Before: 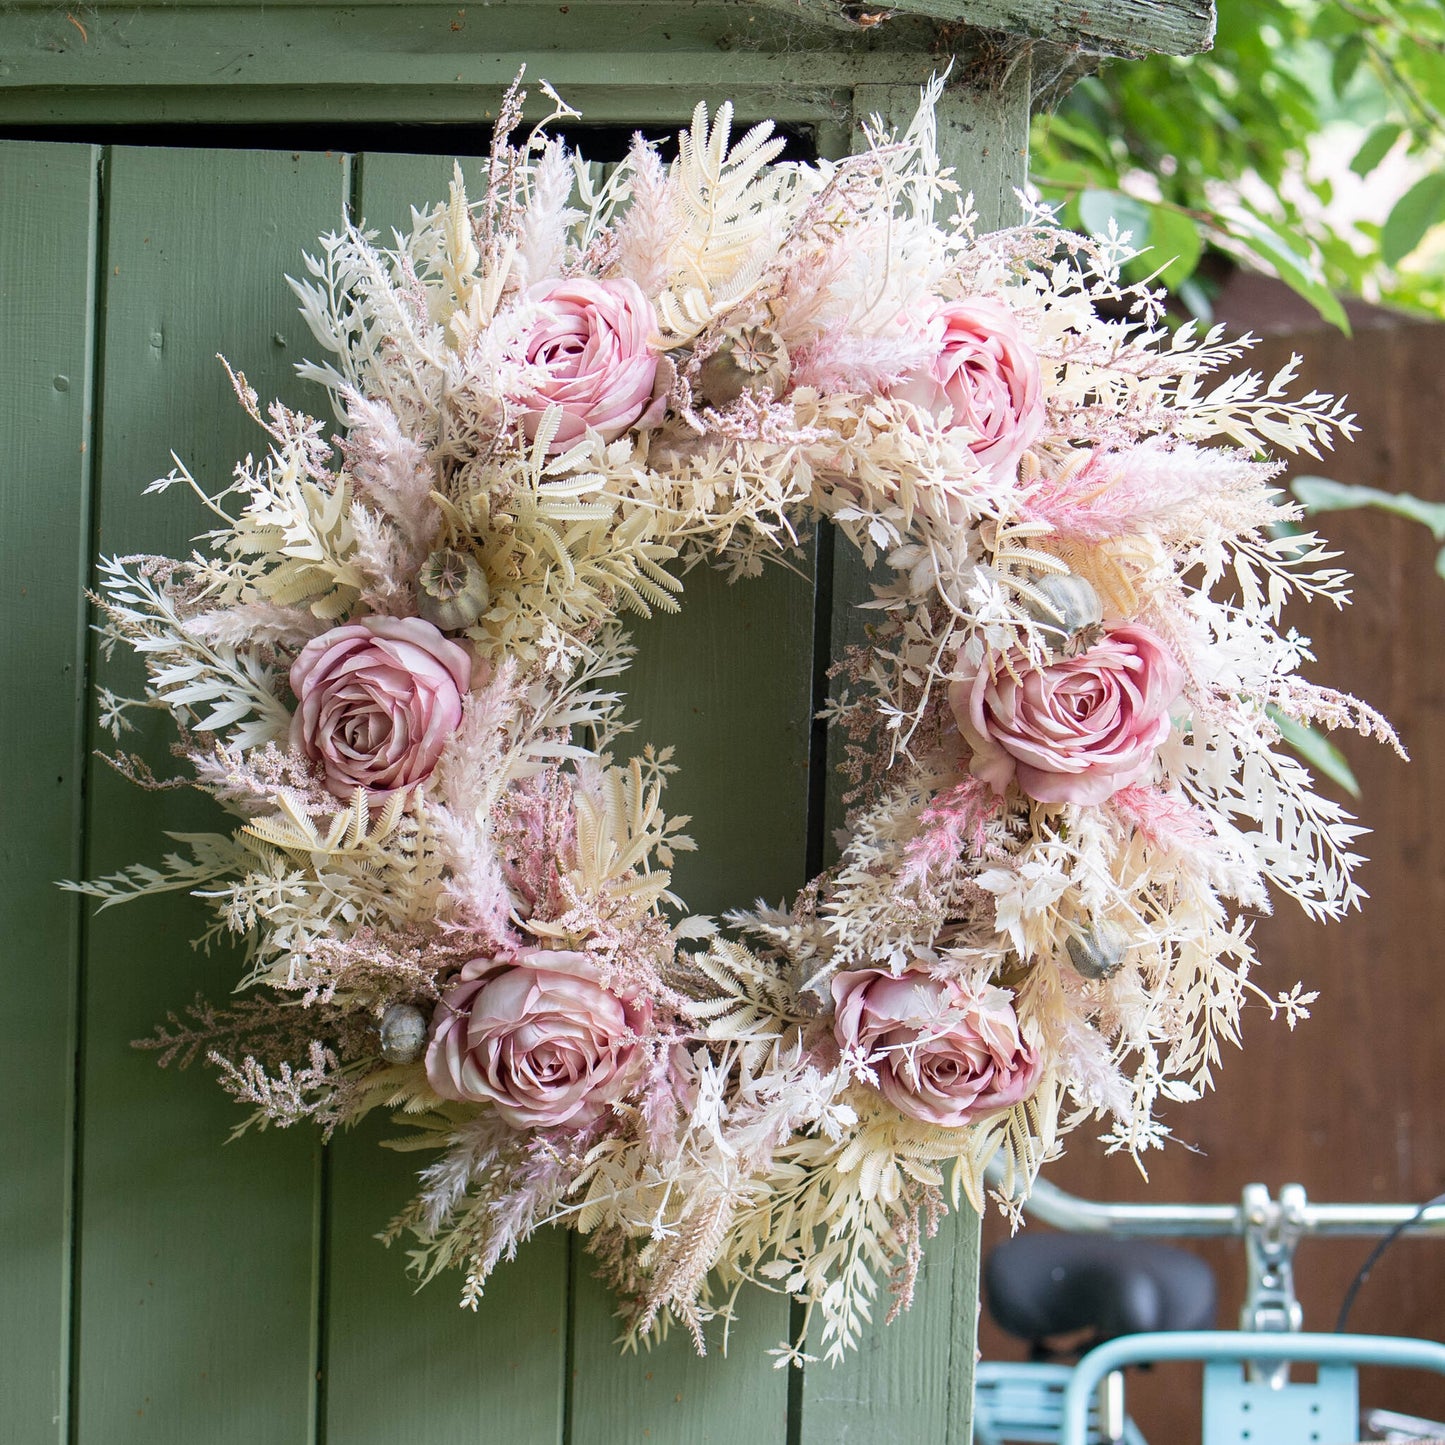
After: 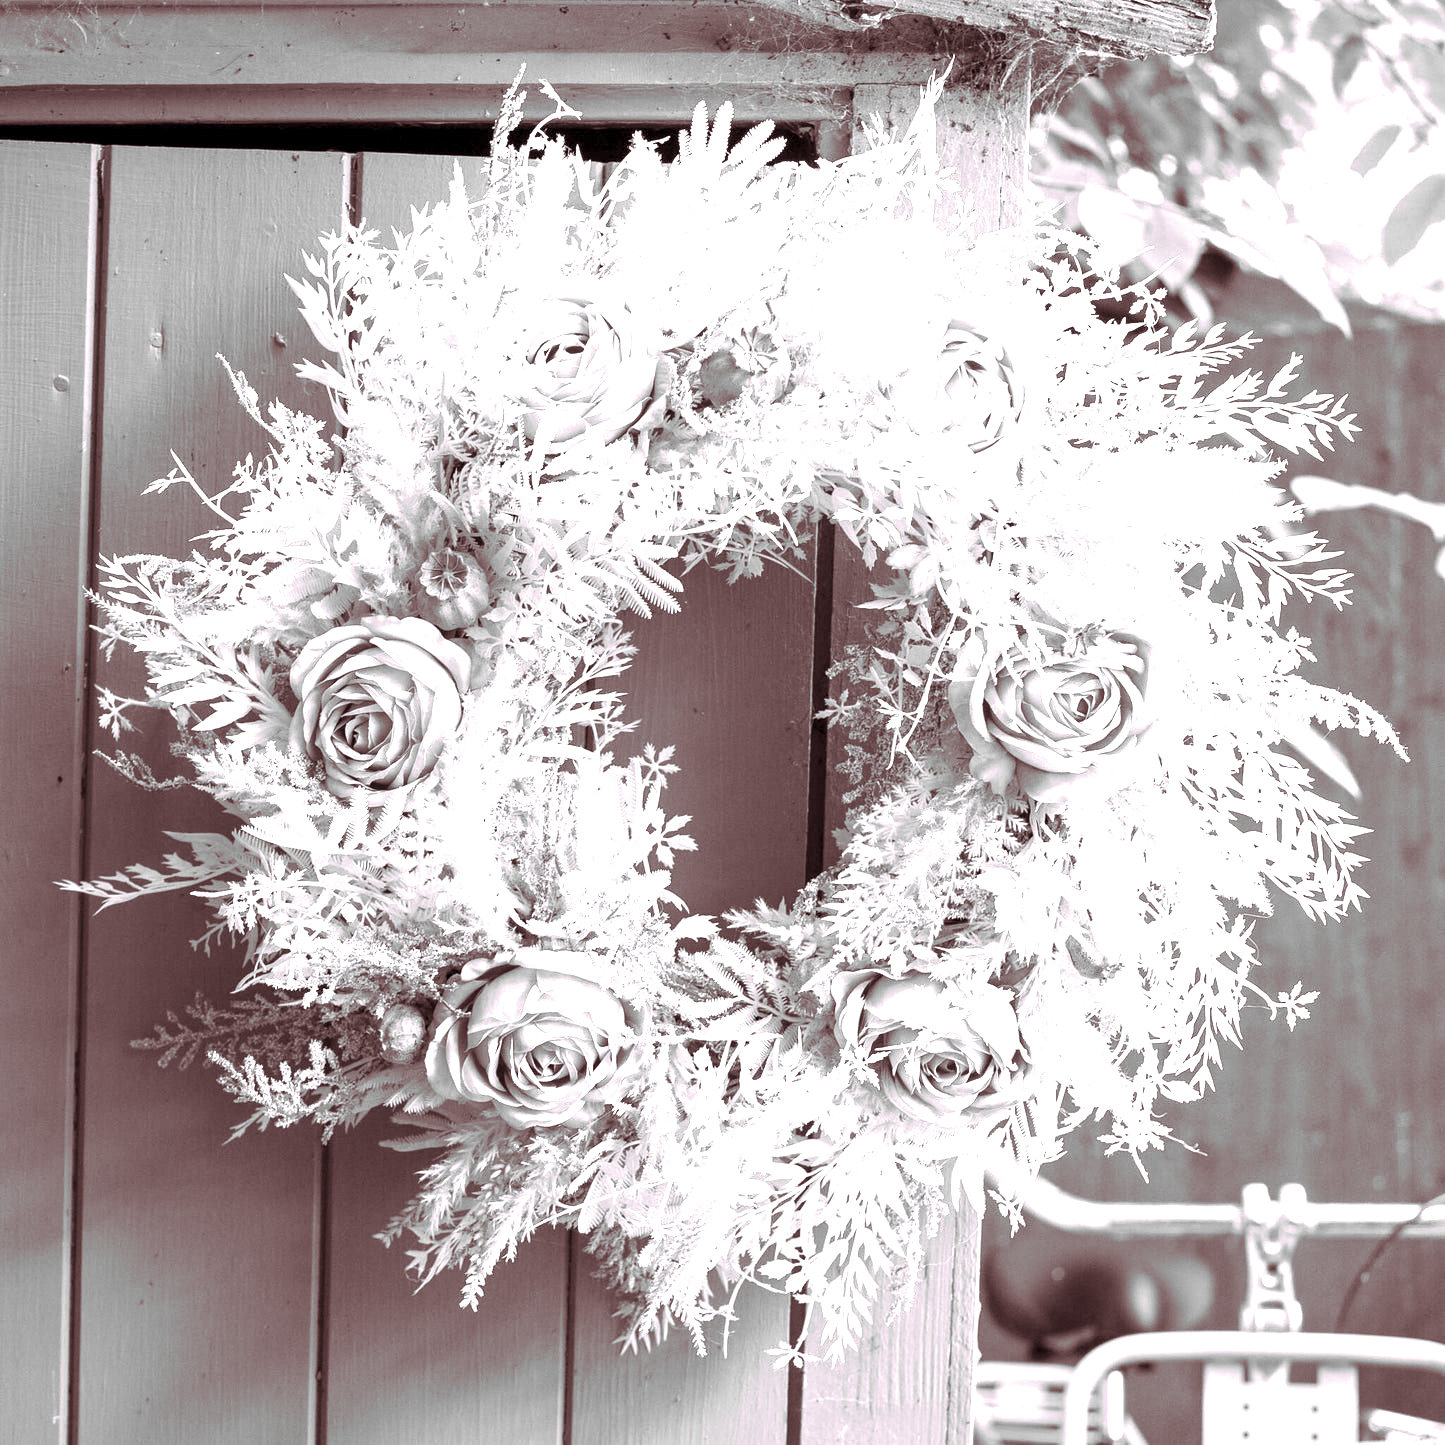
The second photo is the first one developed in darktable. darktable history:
split-toning: highlights › hue 298.8°, highlights › saturation 0.73, compress 41.76%
exposure: black level correction 0.001, exposure 1.646 EV, compensate exposure bias true, compensate highlight preservation false
monochrome: a 26.22, b 42.67, size 0.8
